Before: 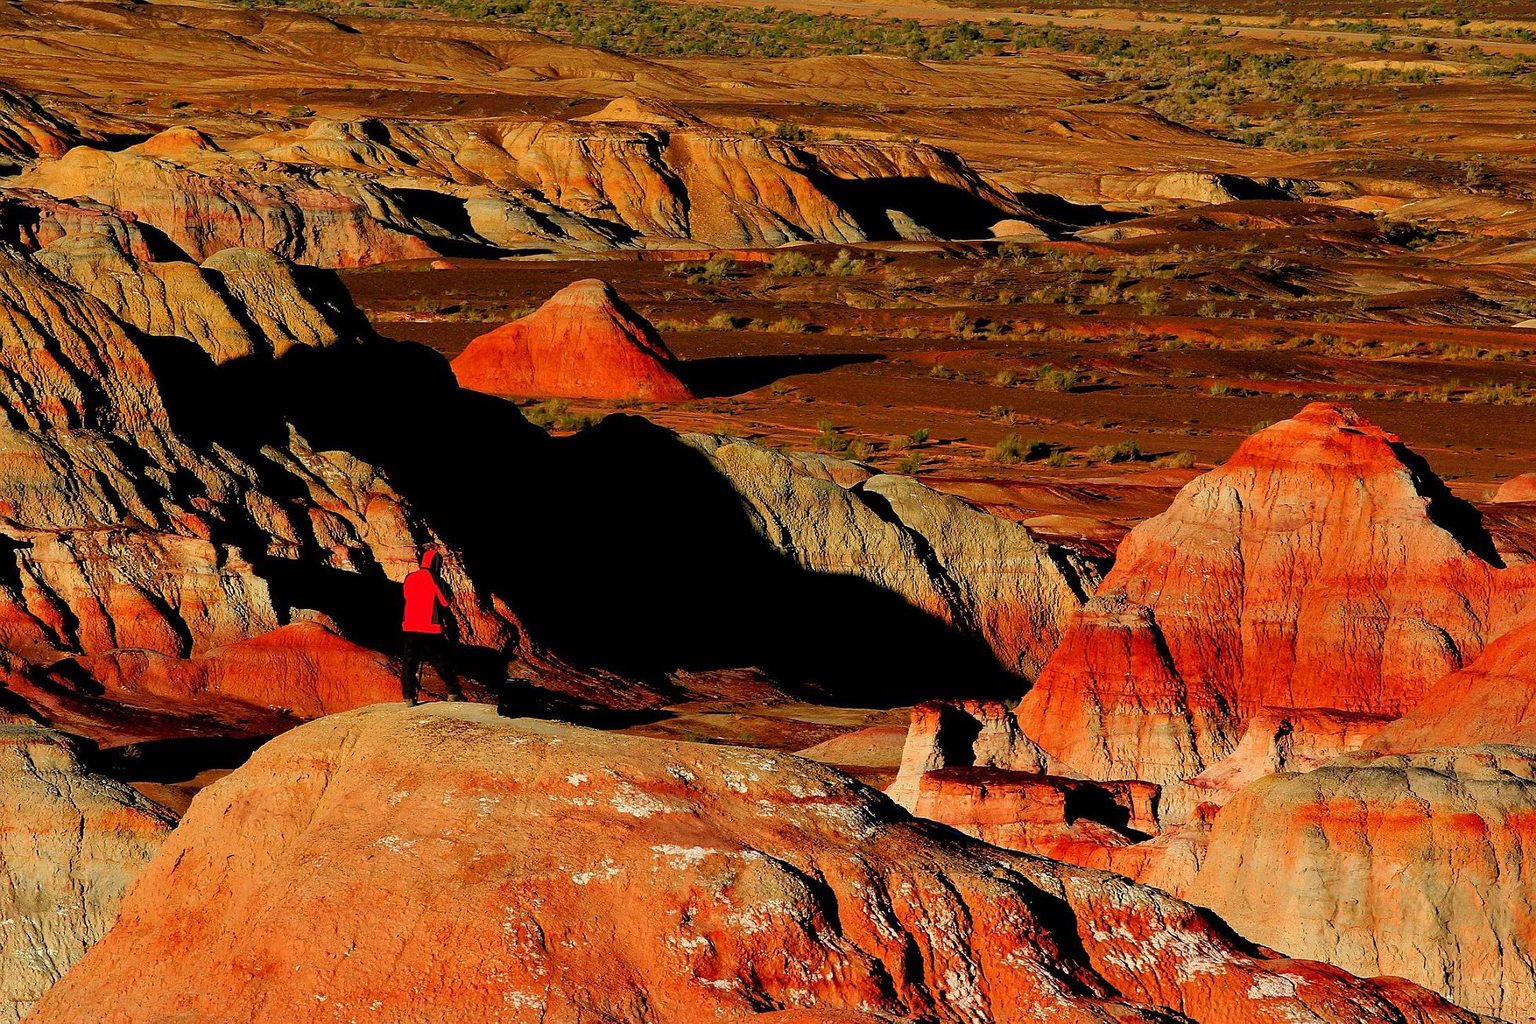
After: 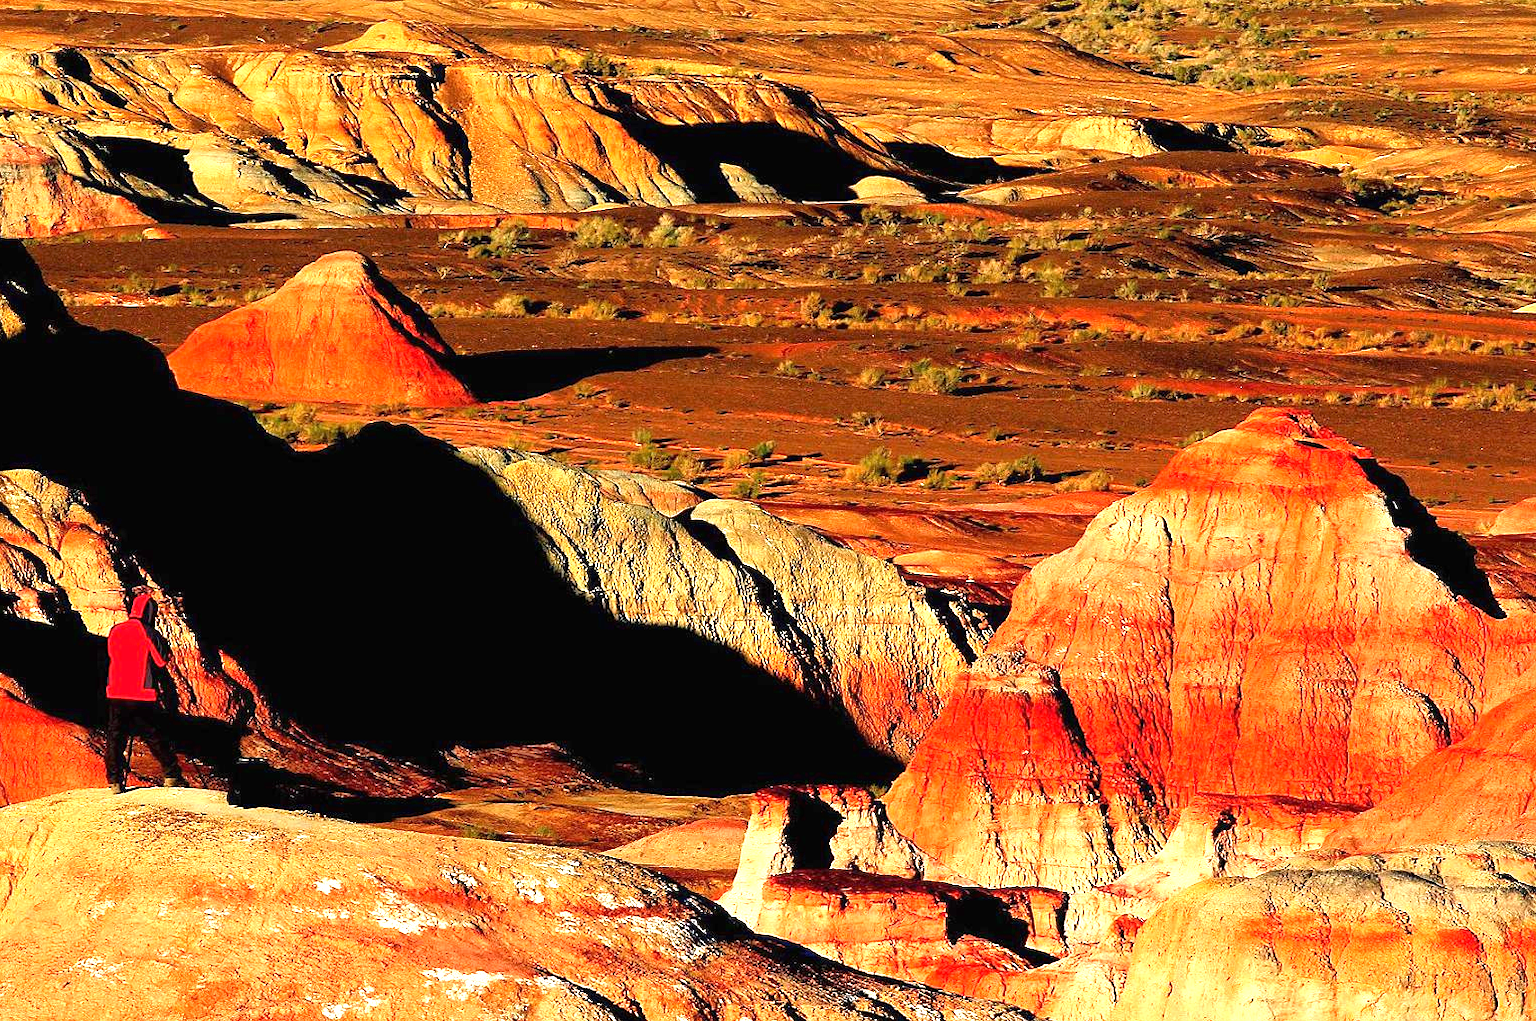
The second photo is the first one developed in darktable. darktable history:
contrast equalizer: y [[0.5 ×6], [0.5 ×6], [0.5, 0.5, 0.501, 0.545, 0.707, 0.863], [0 ×6], [0 ×6]]
crop and rotate: left 20.74%, top 7.912%, right 0.375%, bottom 13.378%
exposure: black level correction 0, exposure 1.45 EV, compensate exposure bias true, compensate highlight preservation false
